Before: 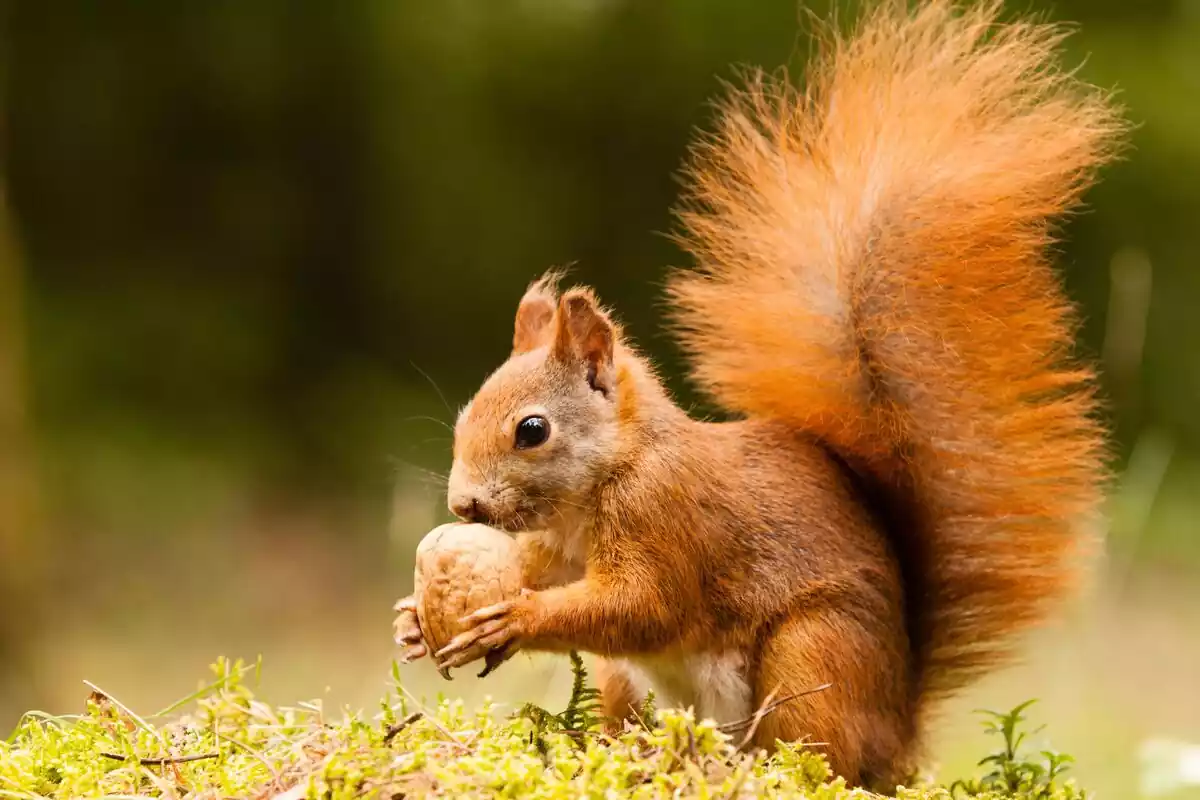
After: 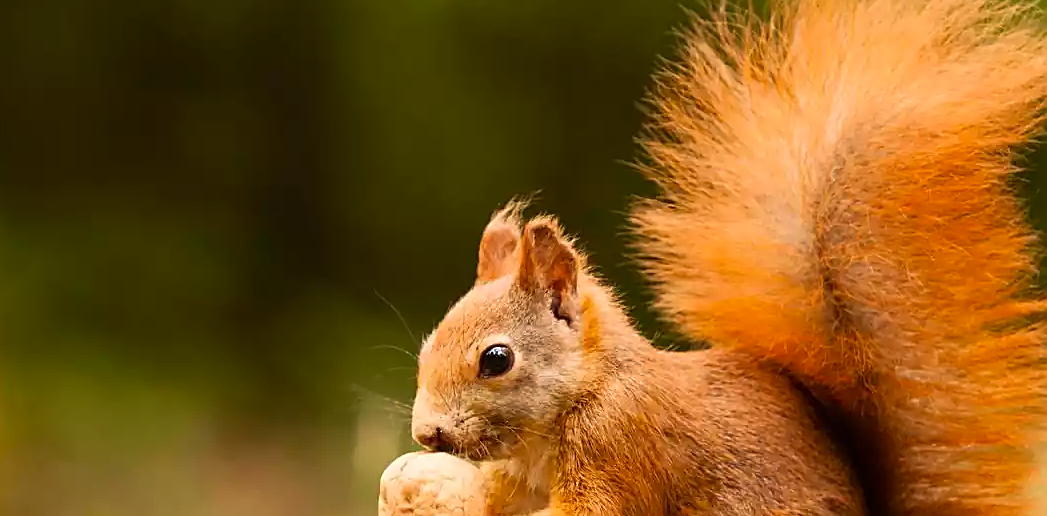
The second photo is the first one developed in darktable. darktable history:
contrast brightness saturation: saturation 0.123
crop: left 3.055%, top 8.883%, right 9.648%, bottom 26.551%
velvia: on, module defaults
sharpen: on, module defaults
